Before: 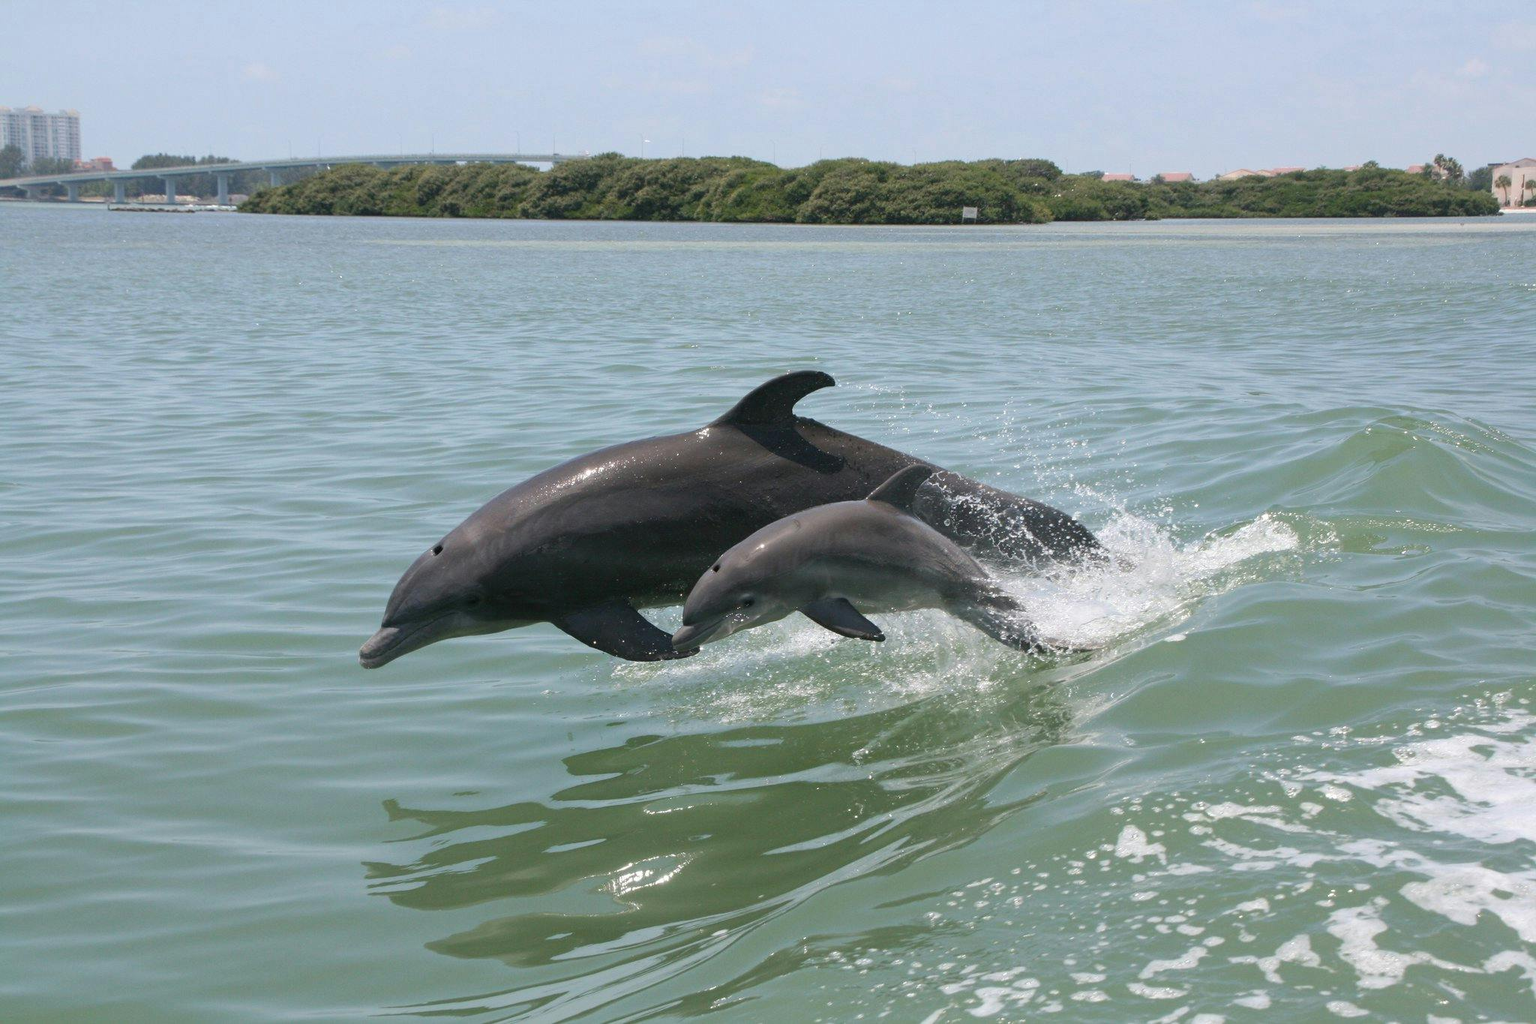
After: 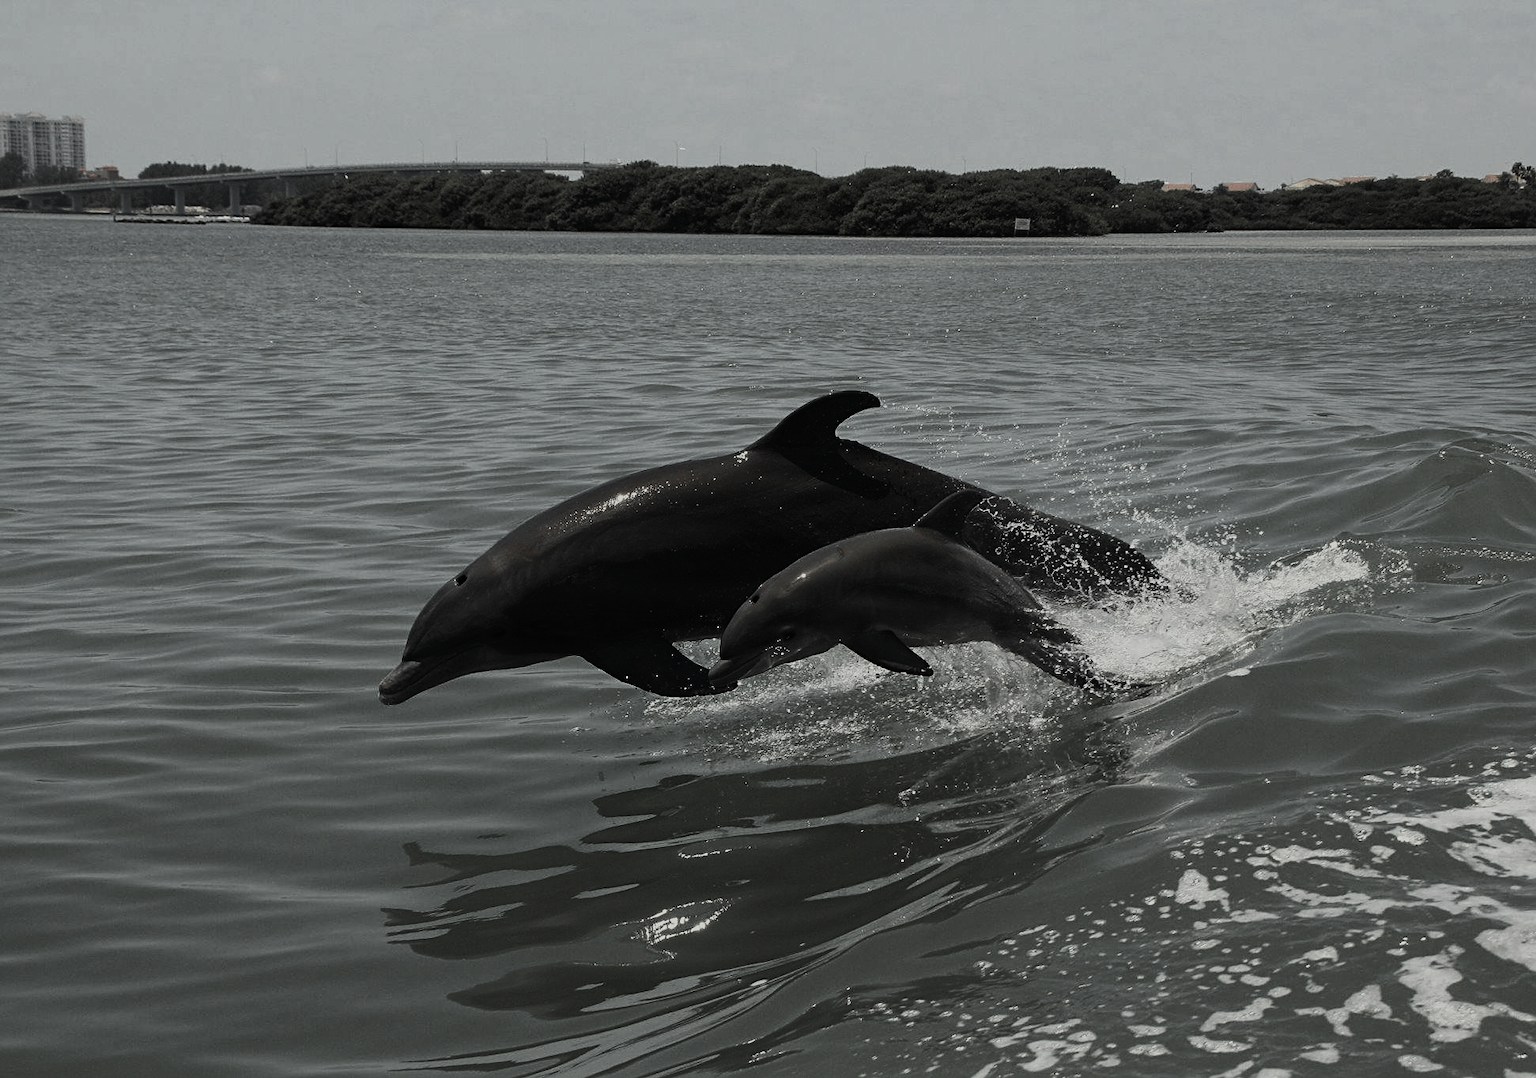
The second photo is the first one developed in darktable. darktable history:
exposure: exposure -0.999 EV, compensate highlight preservation false
color zones: curves: ch1 [(0, 0.638) (0.193, 0.442) (0.286, 0.15) (0.429, 0.14) (0.571, 0.142) (0.714, 0.154) (0.857, 0.175) (1, 0.638)]
tone curve: curves: ch0 [(0, 0) (0.003, 0.006) (0.011, 0.006) (0.025, 0.008) (0.044, 0.014) (0.069, 0.02) (0.1, 0.025) (0.136, 0.037) (0.177, 0.053) (0.224, 0.086) (0.277, 0.13) (0.335, 0.189) (0.399, 0.253) (0.468, 0.375) (0.543, 0.521) (0.623, 0.671) (0.709, 0.789) (0.801, 0.841) (0.898, 0.889) (1, 1)], color space Lab, linked channels, preserve colors none
crop and rotate: left 0%, right 5.098%
color correction: highlights a* -5.72, highlights b* 11.37
sharpen: on, module defaults
